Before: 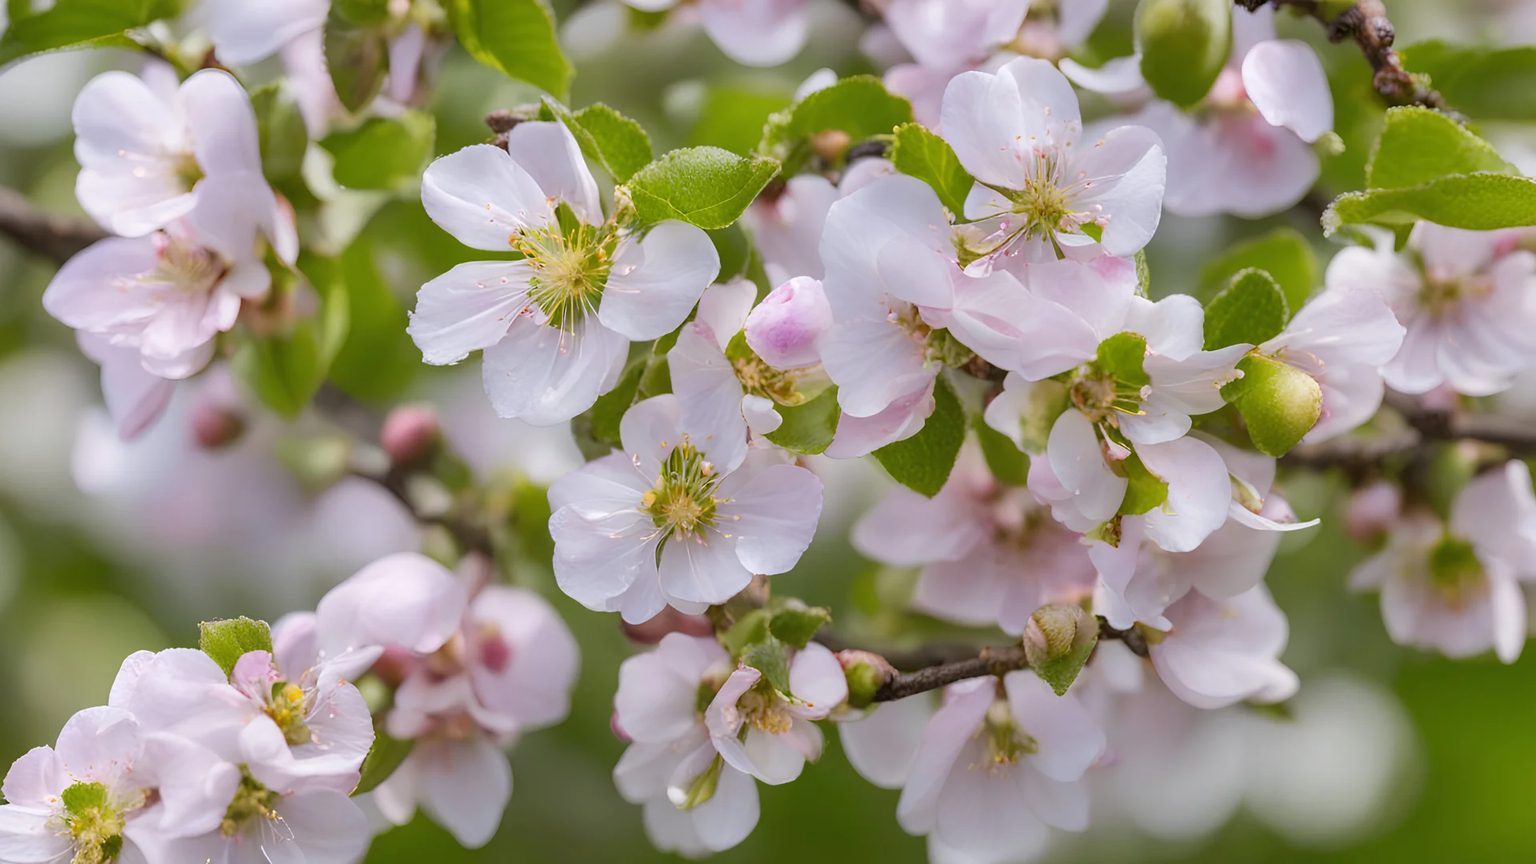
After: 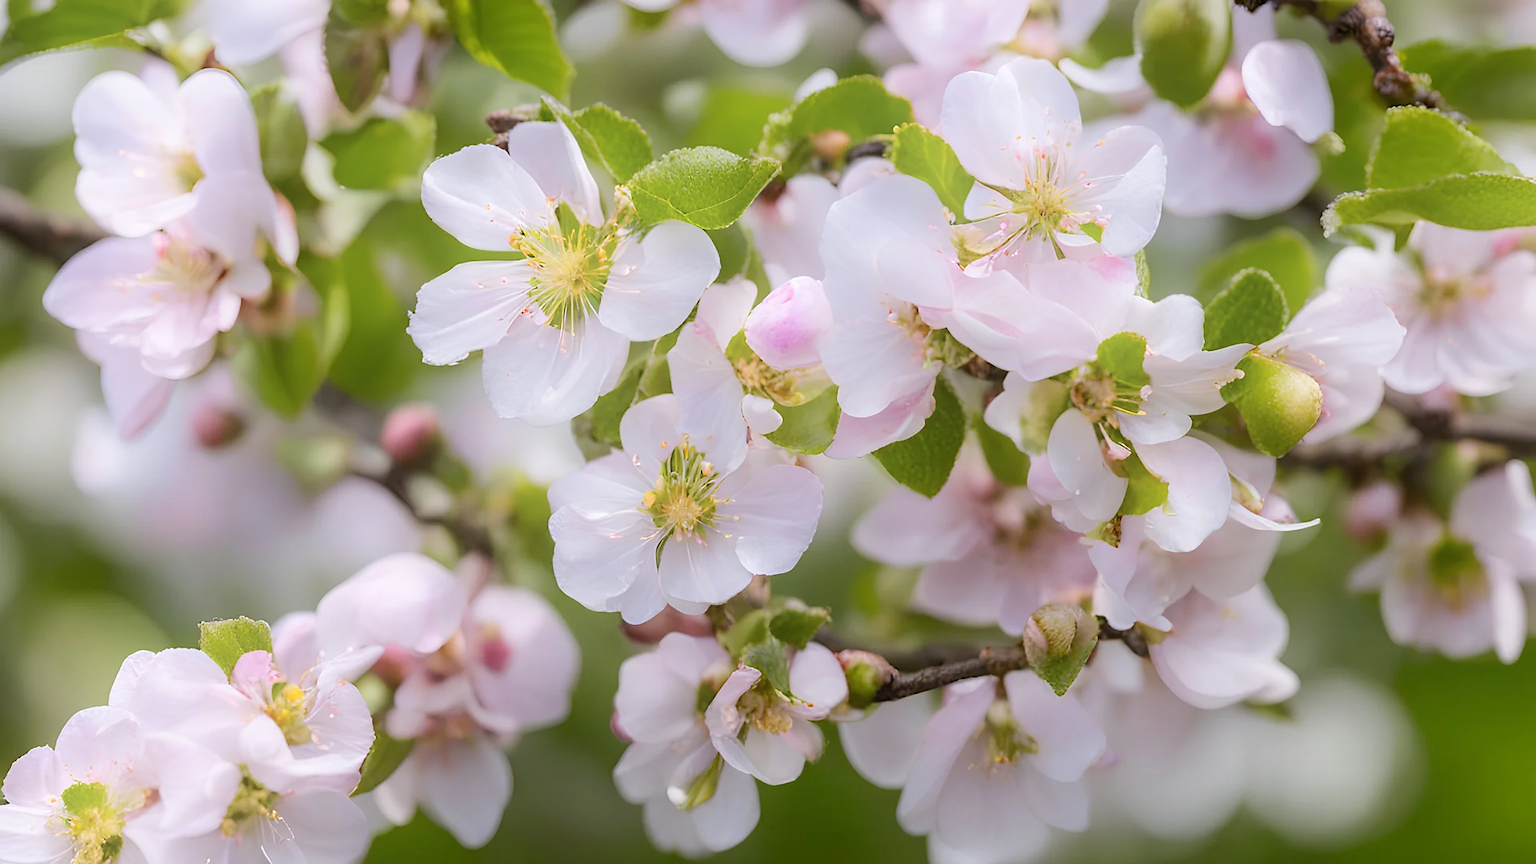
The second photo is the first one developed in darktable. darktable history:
shadows and highlights: shadows -89.38, highlights 90.33, soften with gaussian
color zones: curves: ch0 [(0, 0.5) (0.143, 0.5) (0.286, 0.5) (0.429, 0.5) (0.571, 0.5) (0.714, 0.476) (0.857, 0.5) (1, 0.5)]; ch2 [(0, 0.5) (0.143, 0.5) (0.286, 0.5) (0.429, 0.5) (0.571, 0.5) (0.714, 0.487) (0.857, 0.5) (1, 0.5)]
sharpen: radius 1.001, threshold 1.089
